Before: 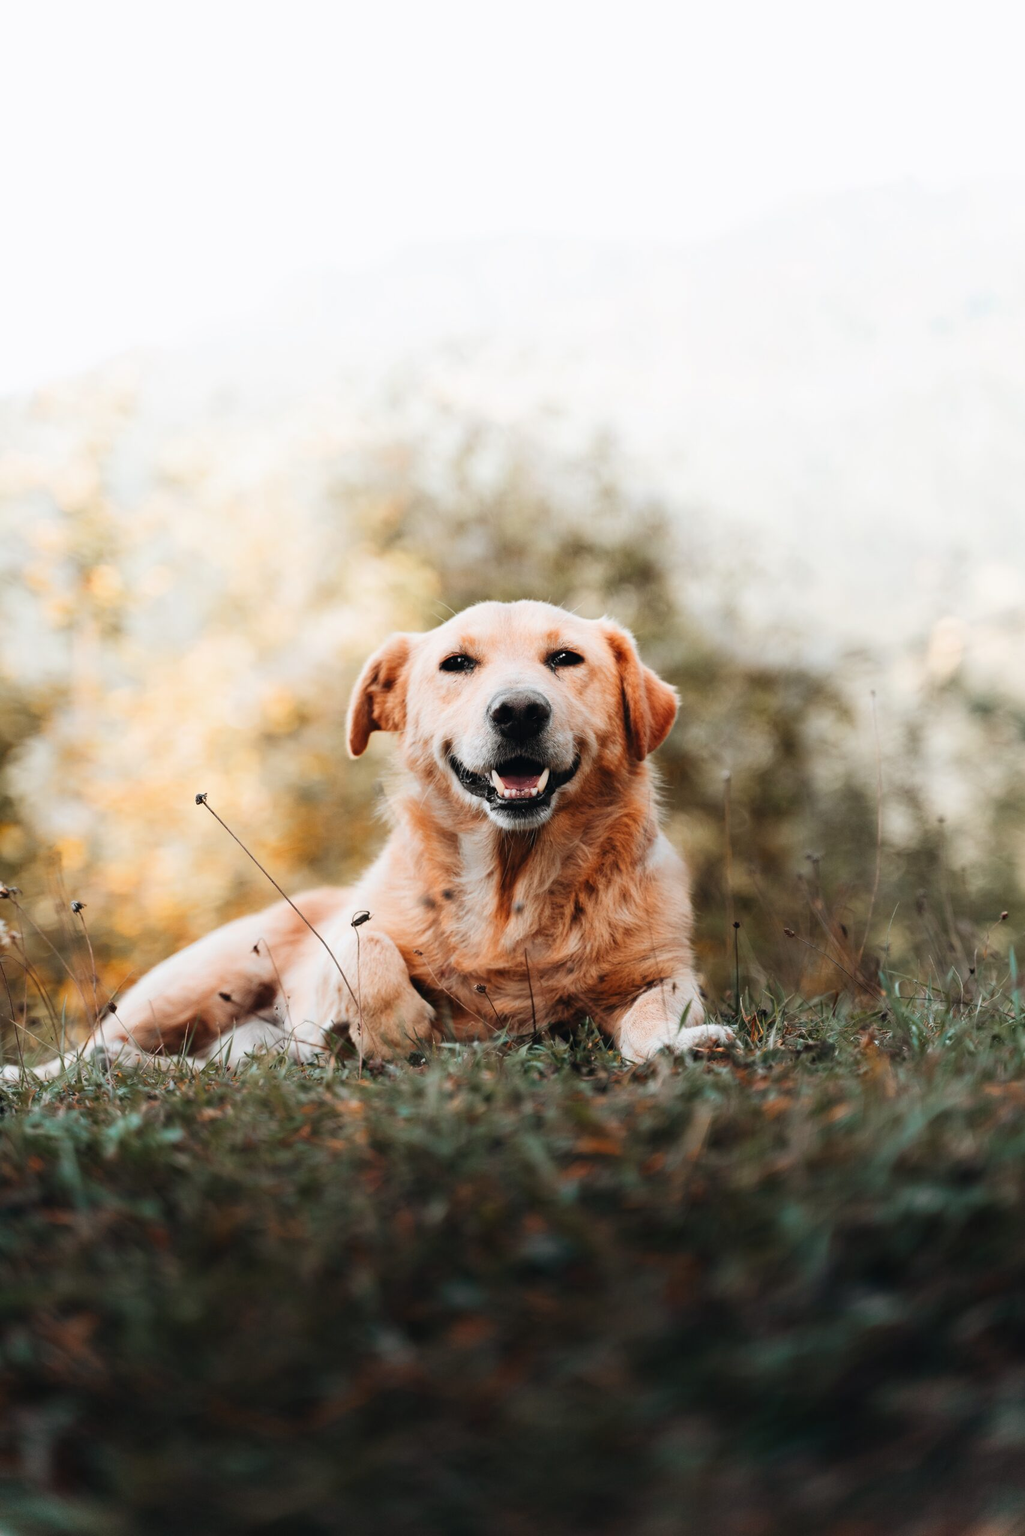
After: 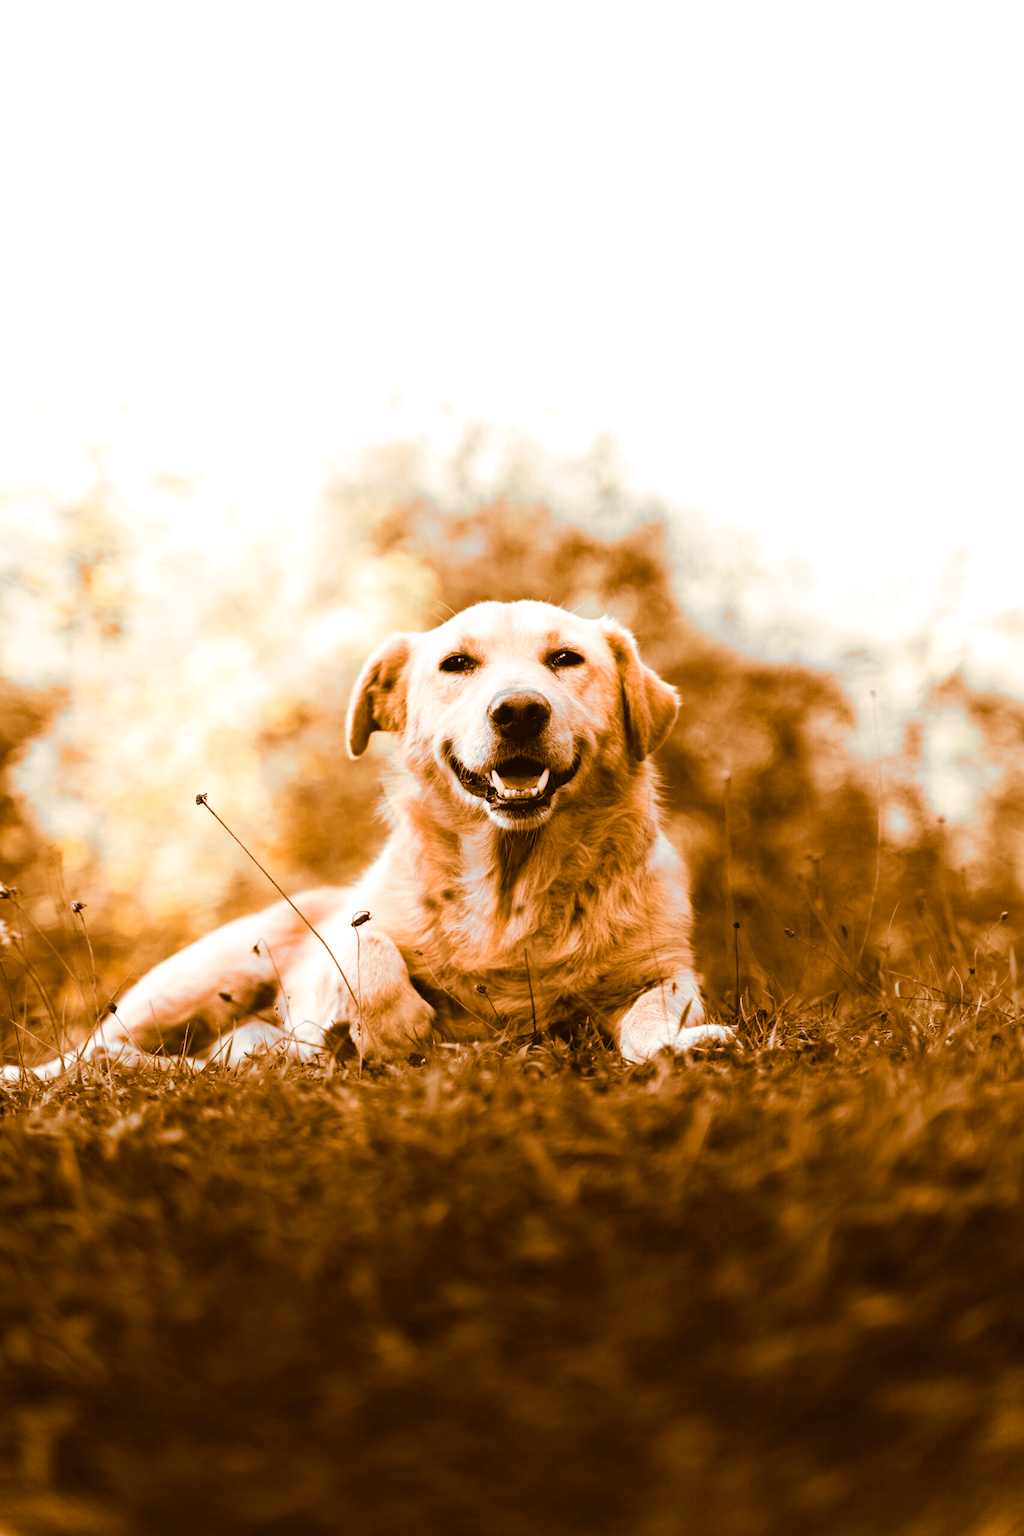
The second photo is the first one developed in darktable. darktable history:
split-toning: shadows › hue 26°, shadows › saturation 0.92, highlights › hue 40°, highlights › saturation 0.92, balance -63, compress 0%
exposure: black level correction 0, exposure 0.3 EV, compensate highlight preservation false
